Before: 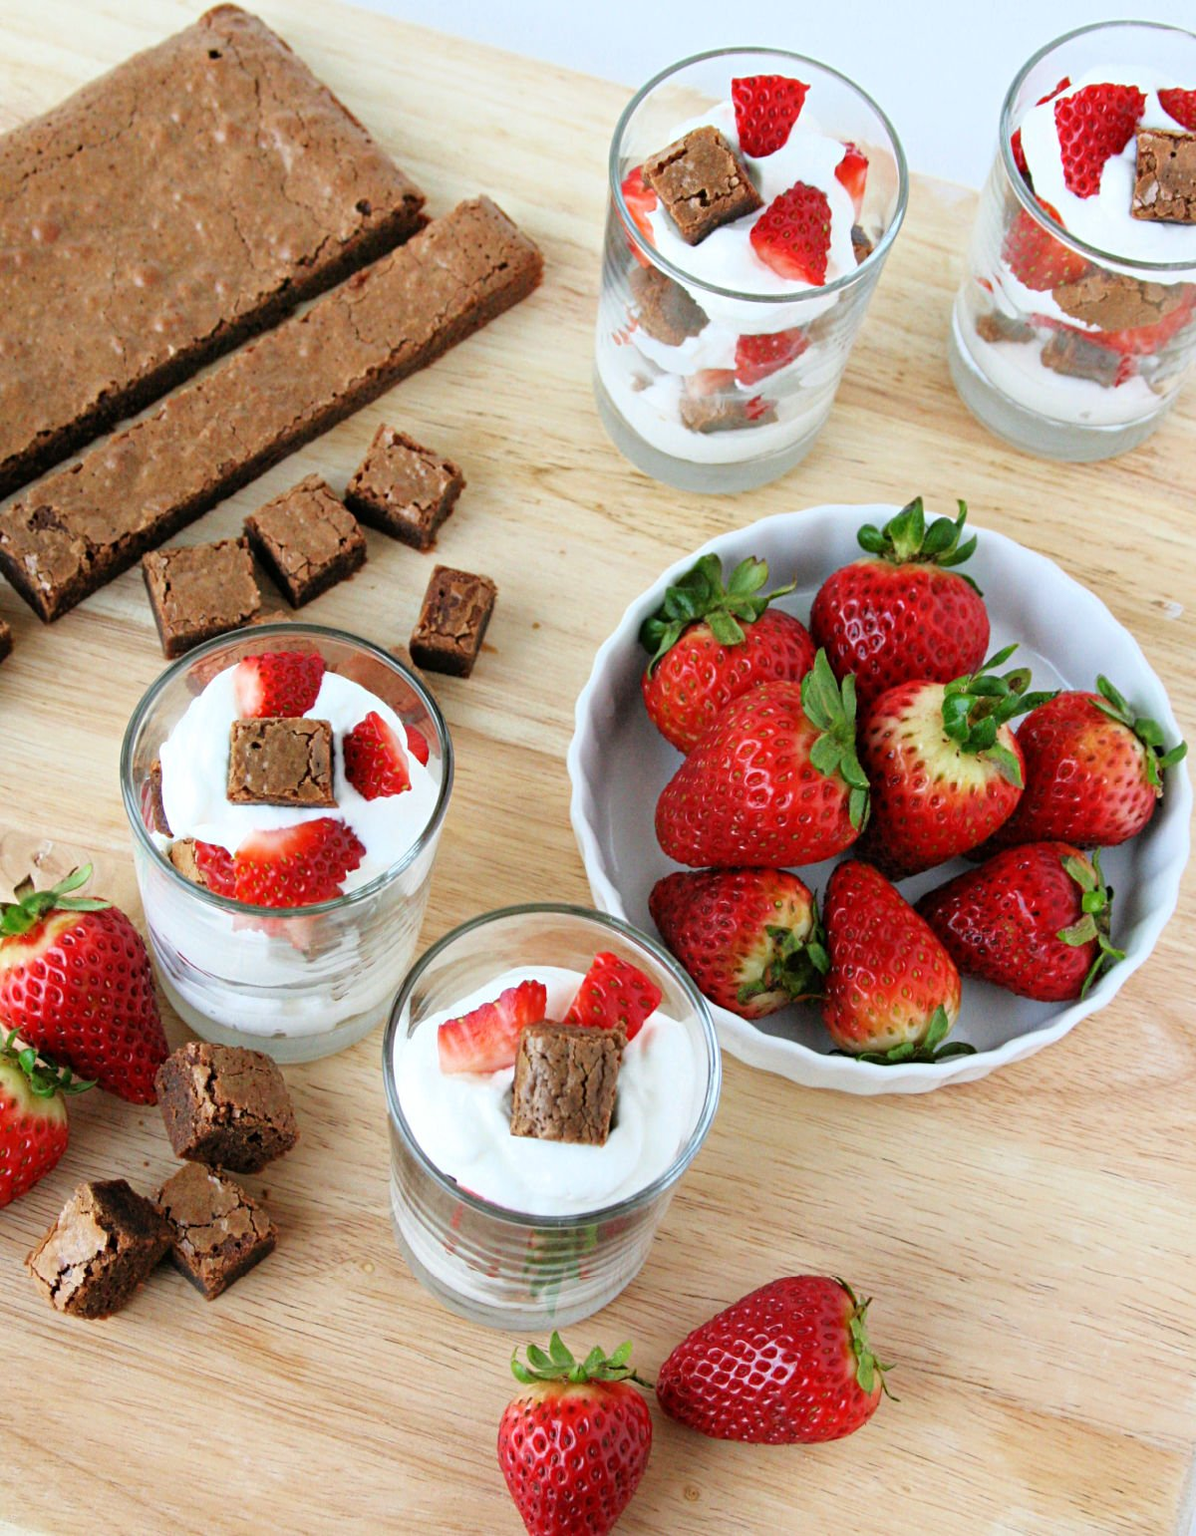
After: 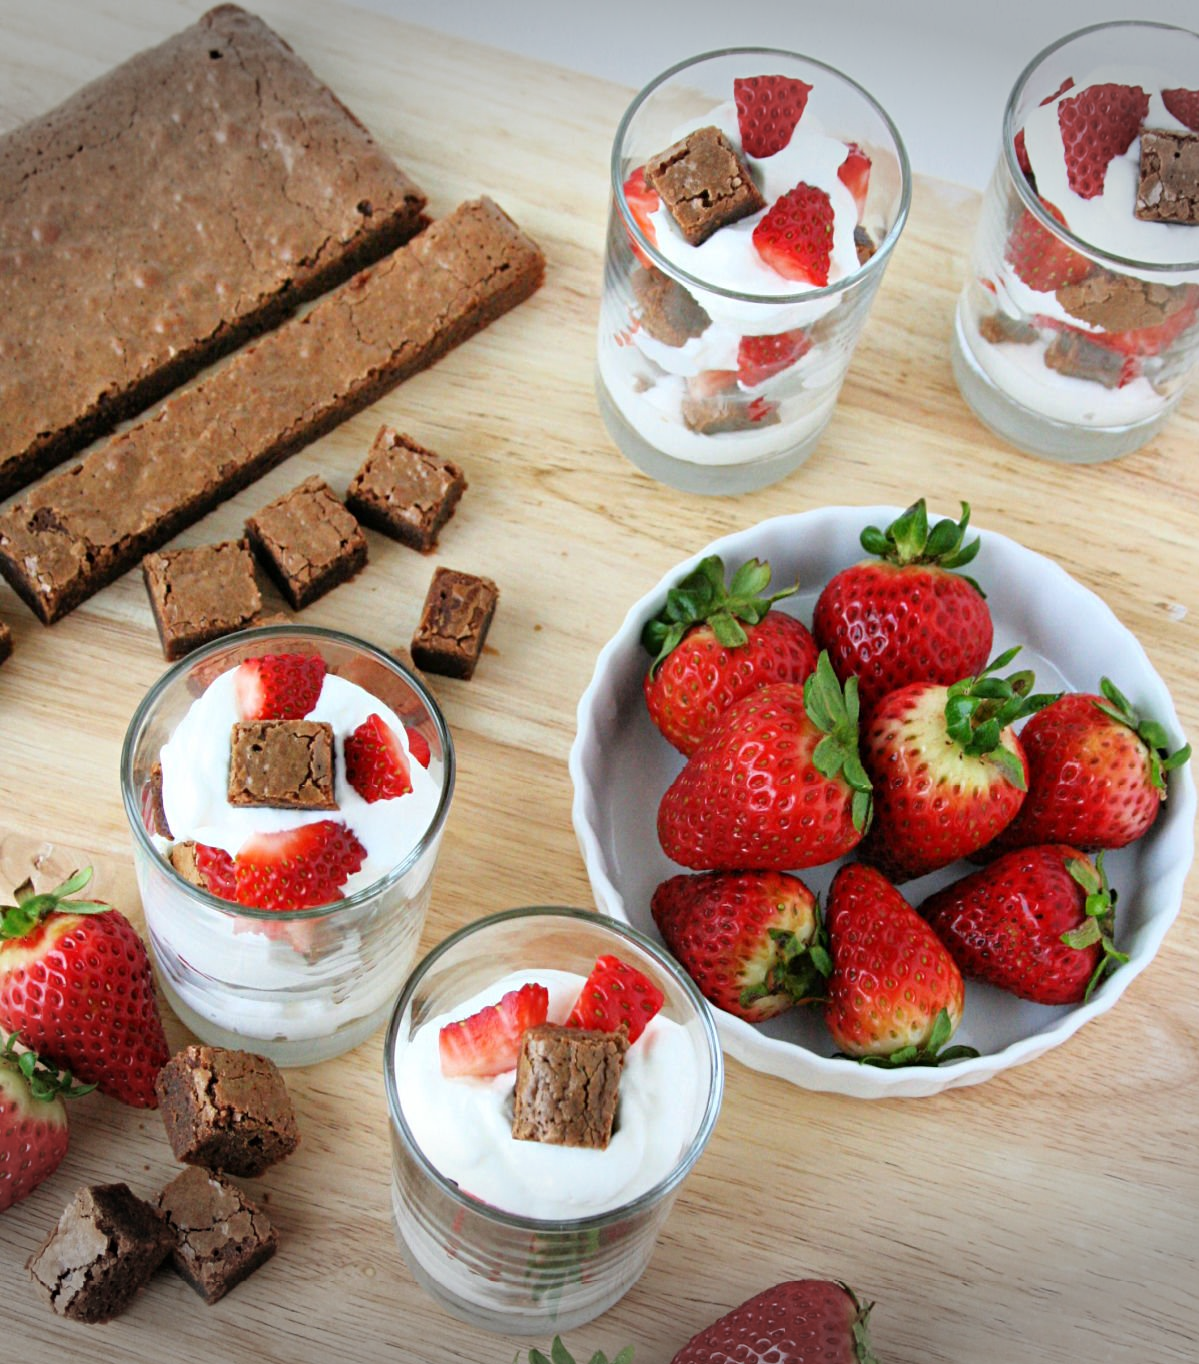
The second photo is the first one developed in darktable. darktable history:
vignetting: fall-off start 99.56%, width/height ratio 1.322
crop and rotate: top 0%, bottom 11.486%
